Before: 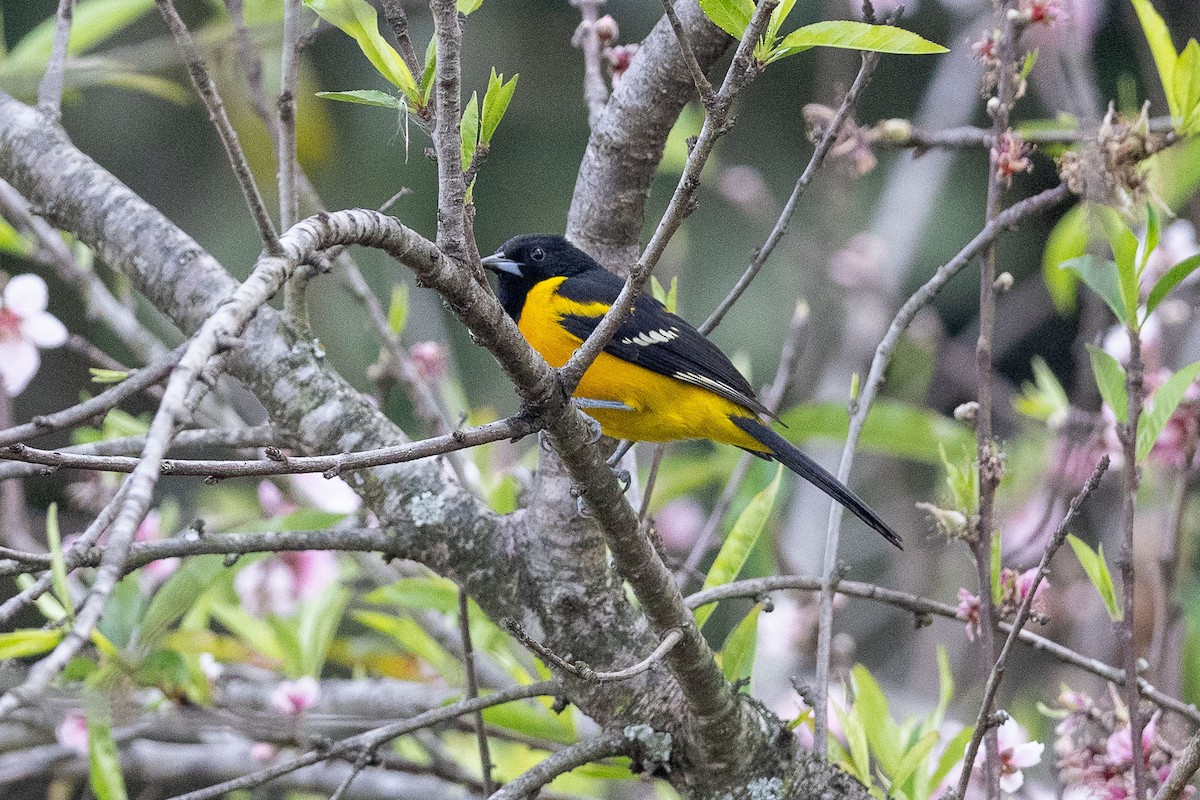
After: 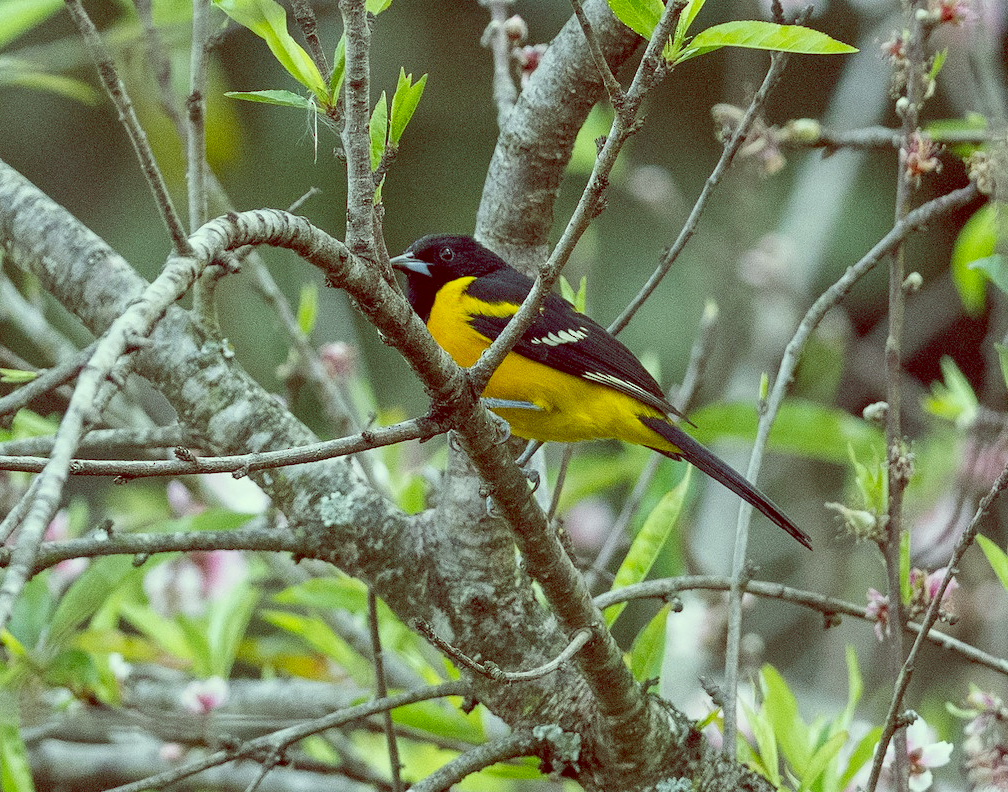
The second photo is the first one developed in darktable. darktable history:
color balance: lift [1, 1.015, 0.987, 0.985], gamma [1, 0.959, 1.042, 0.958], gain [0.927, 0.938, 1.072, 0.928], contrast 1.5%
crop: left 7.598%, right 7.873%
